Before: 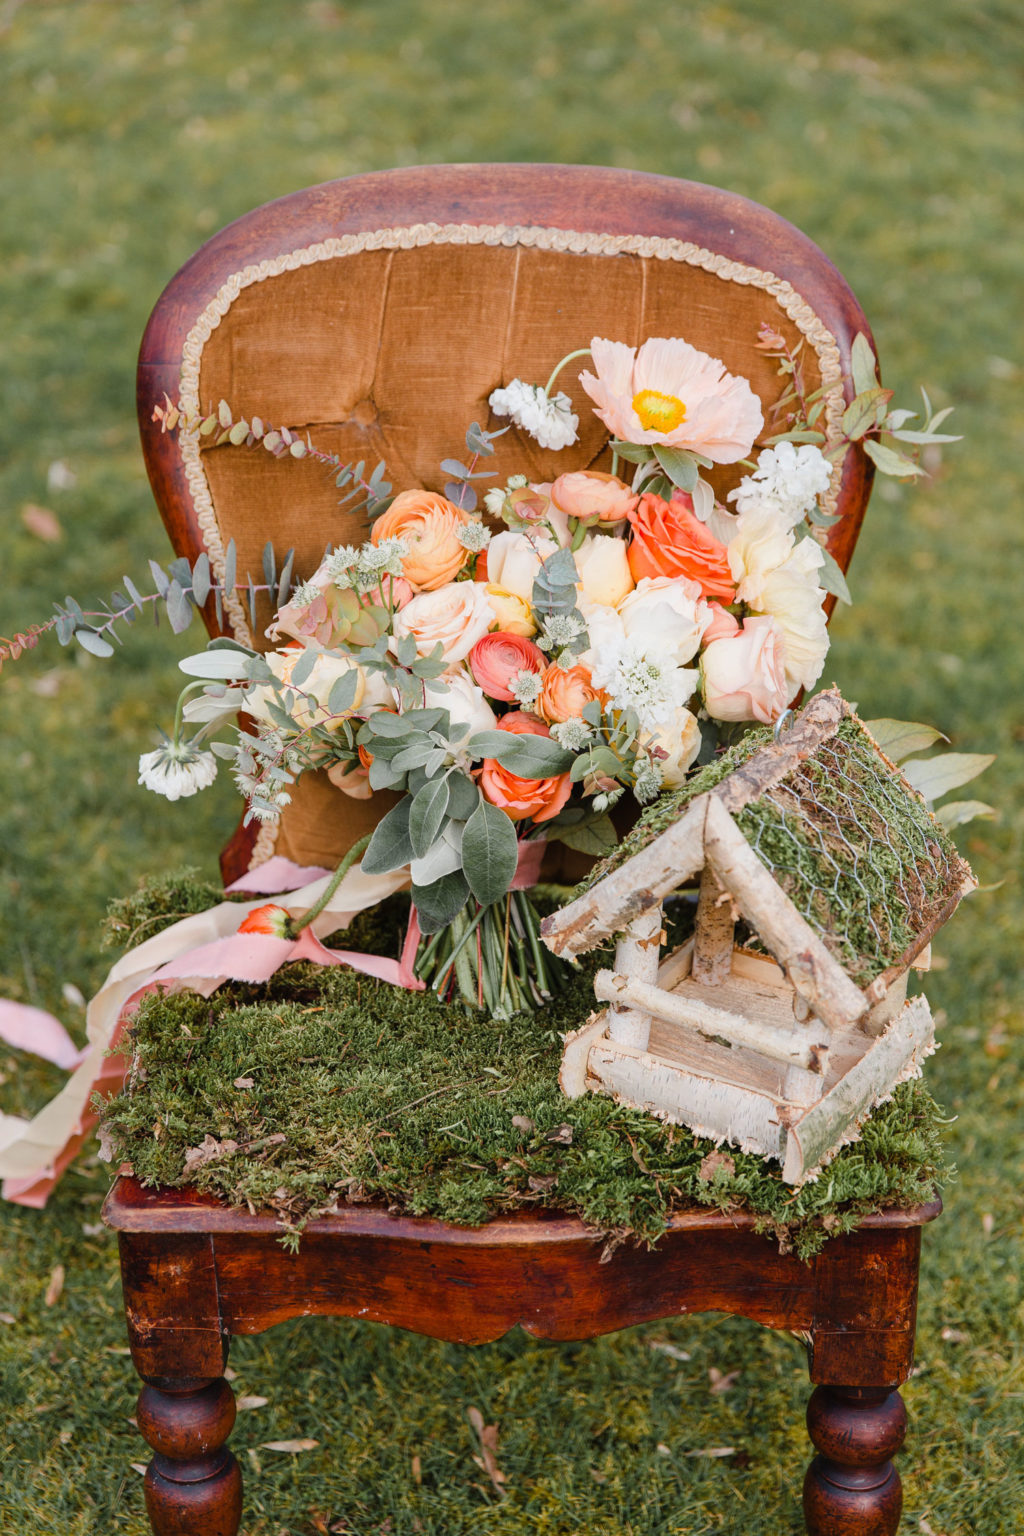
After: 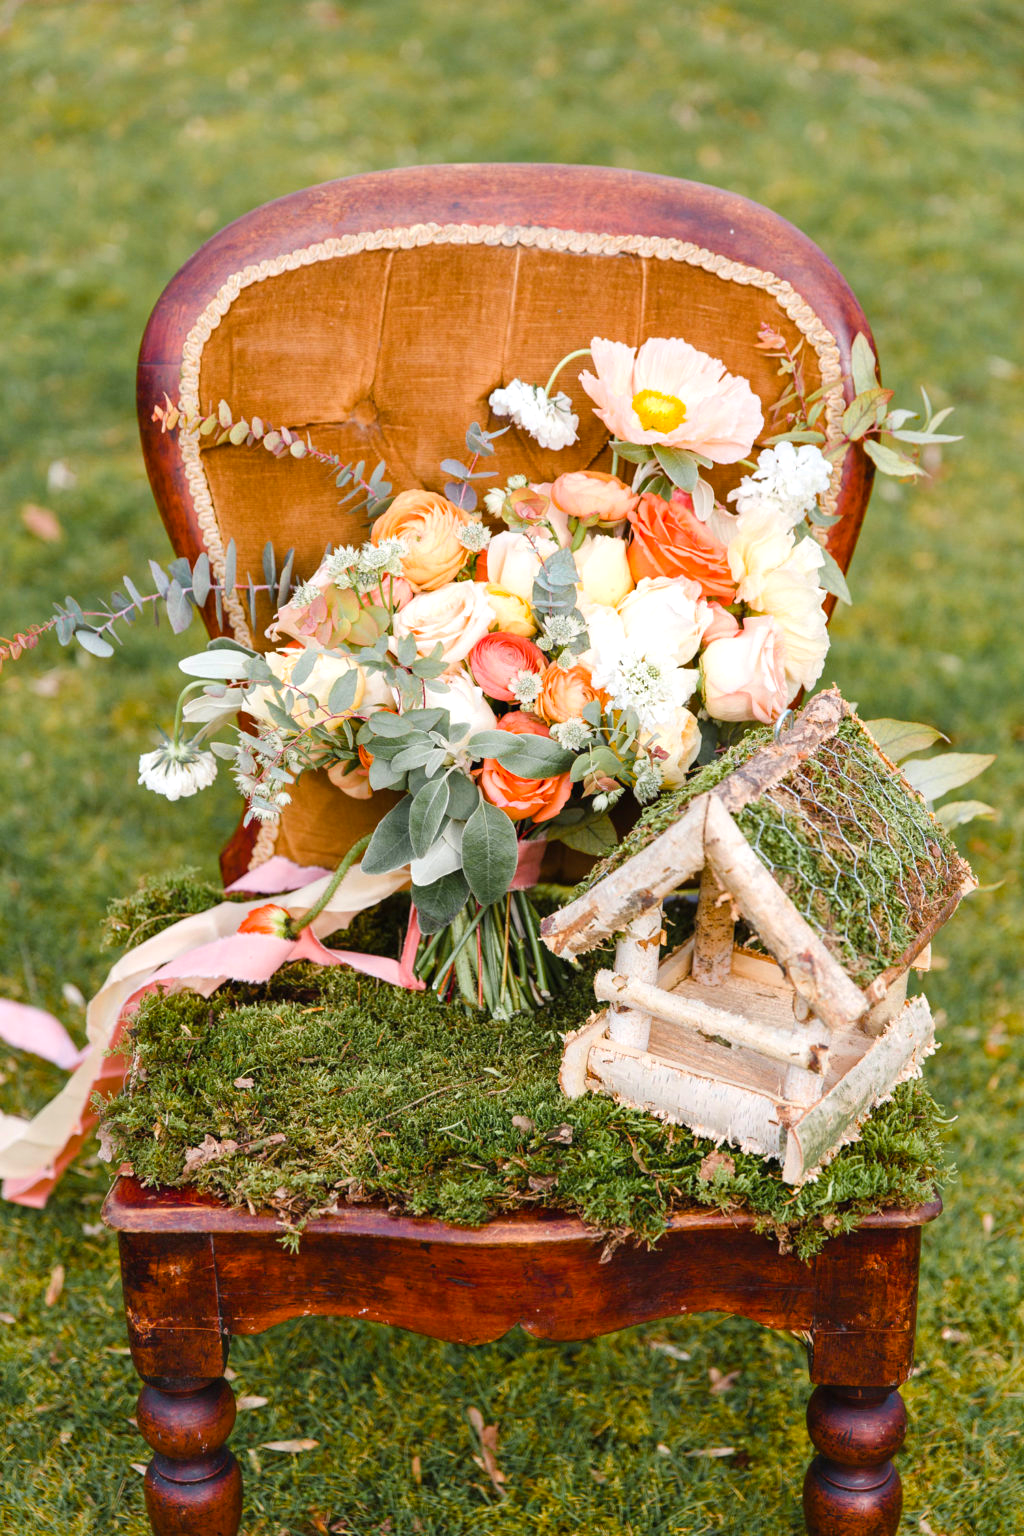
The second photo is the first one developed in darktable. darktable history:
exposure: exposure 0.401 EV, compensate exposure bias true, compensate highlight preservation false
color balance rgb: white fulcrum 1.02 EV, linear chroma grading › shadows 19.222%, linear chroma grading › highlights 3.4%, linear chroma grading › mid-tones 9.716%, perceptual saturation grading › global saturation 0.345%, global vibrance 20%
